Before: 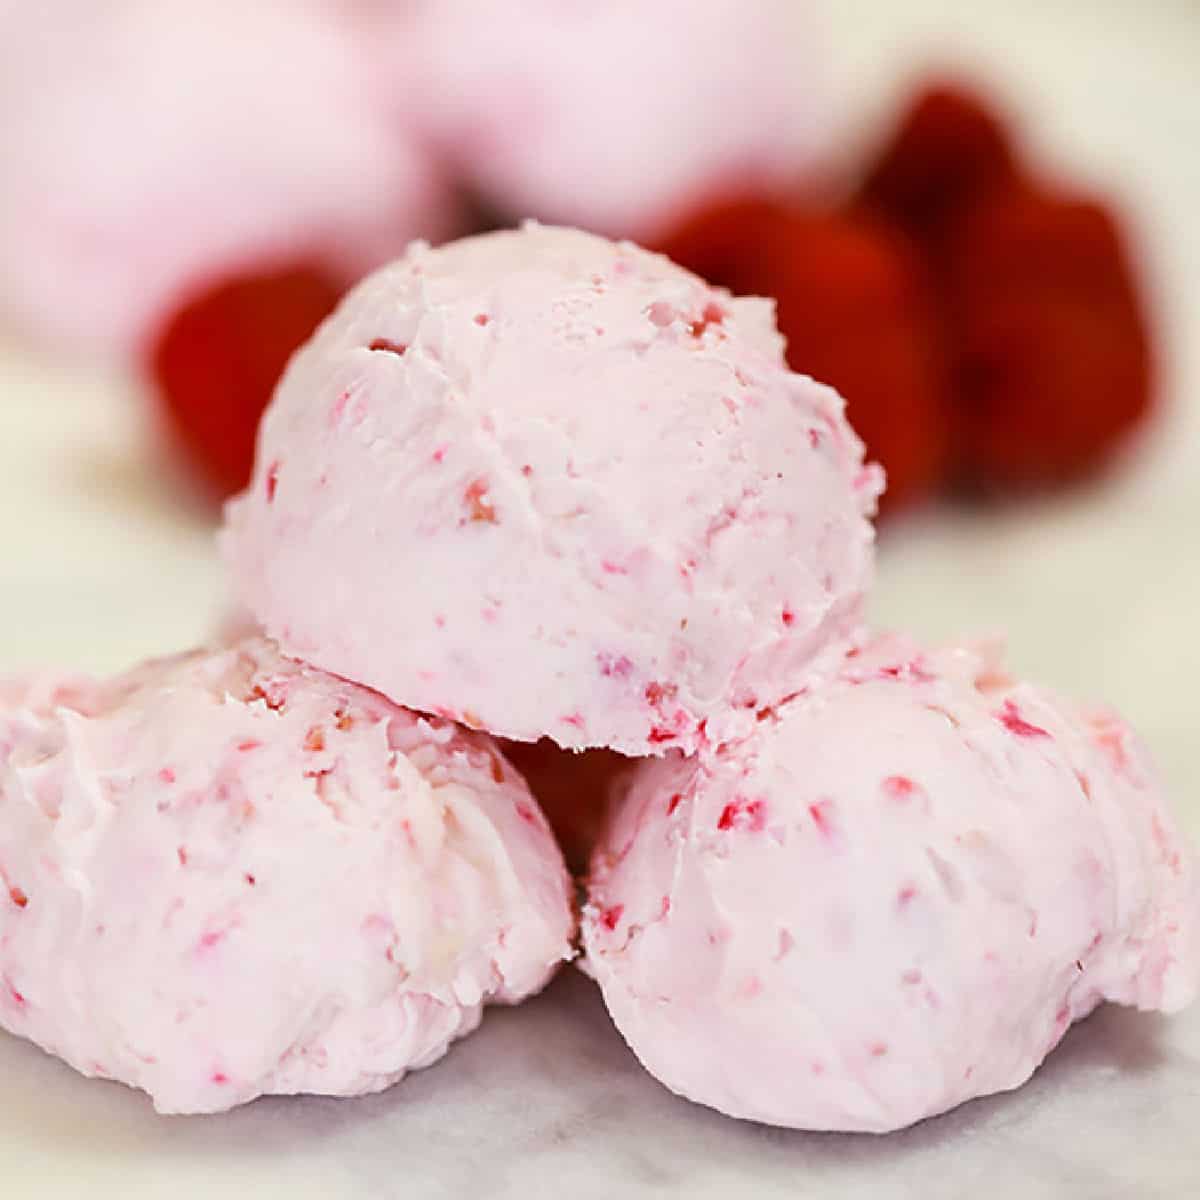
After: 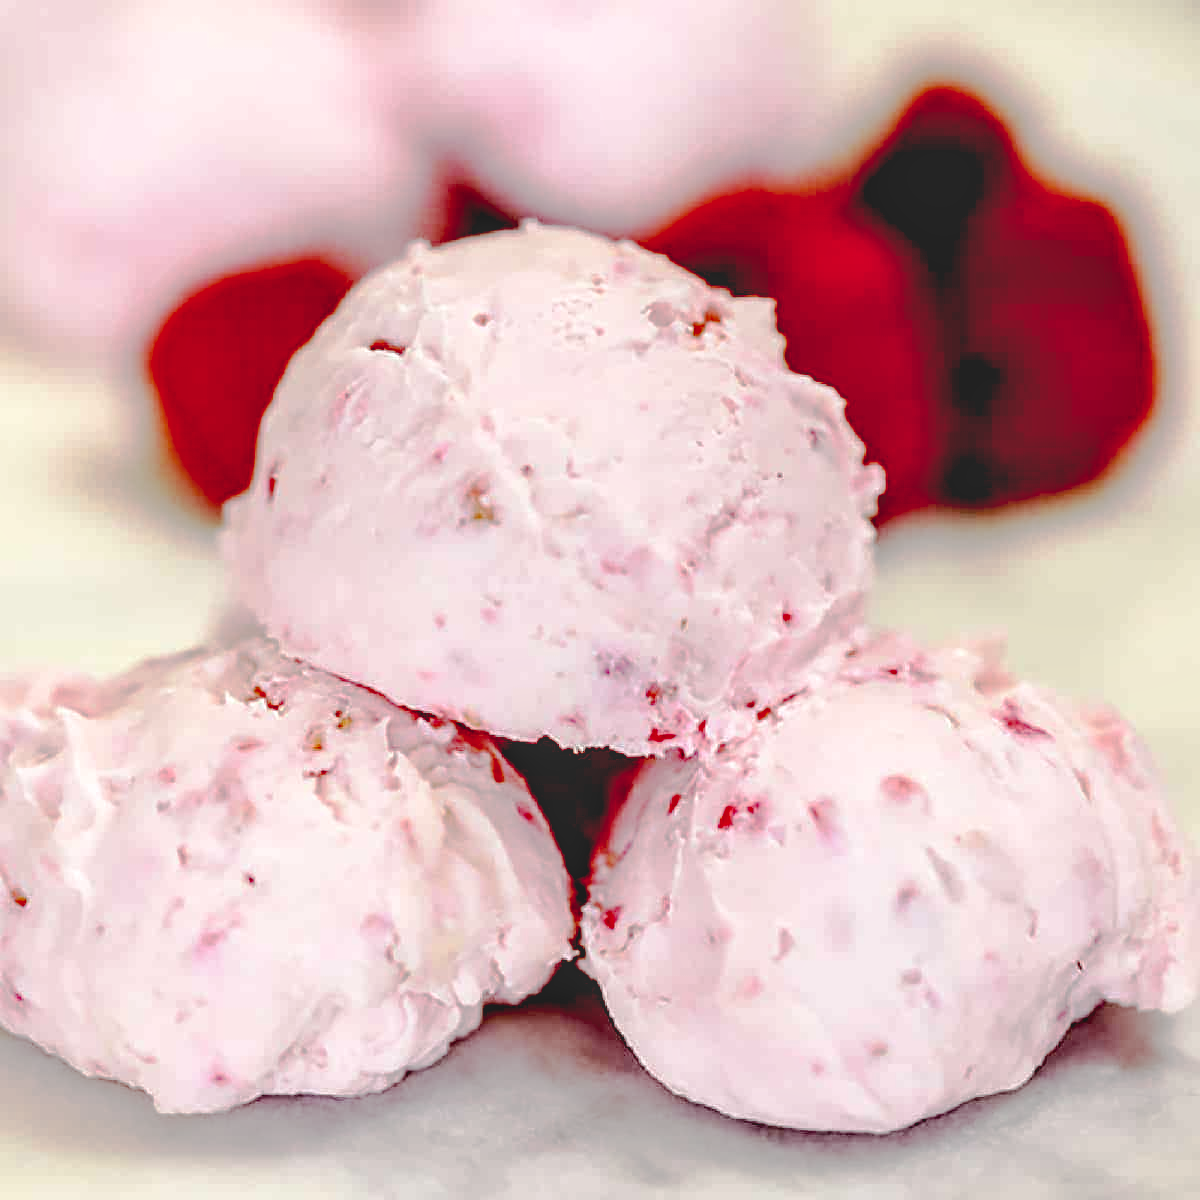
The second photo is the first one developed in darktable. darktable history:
local contrast: highlights 42%, shadows 59%, detail 137%, midtone range 0.513
base curve: curves: ch0 [(0.065, 0.026) (0.236, 0.358) (0.53, 0.546) (0.777, 0.841) (0.924, 0.992)], preserve colors none
